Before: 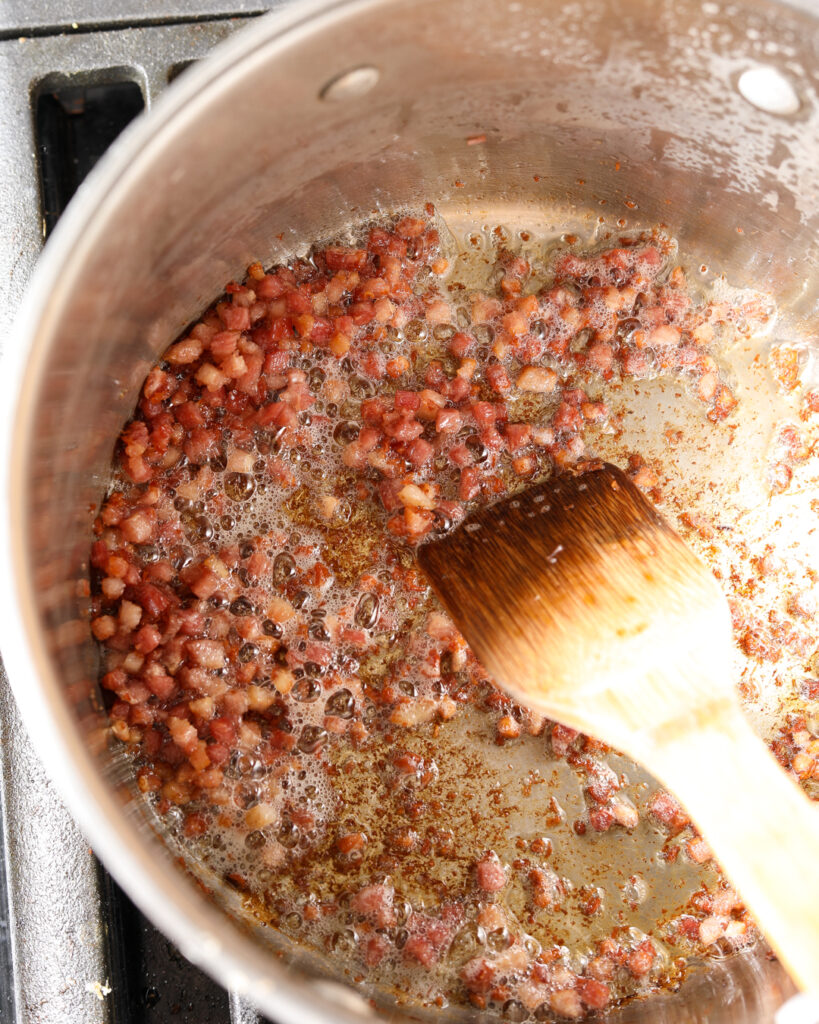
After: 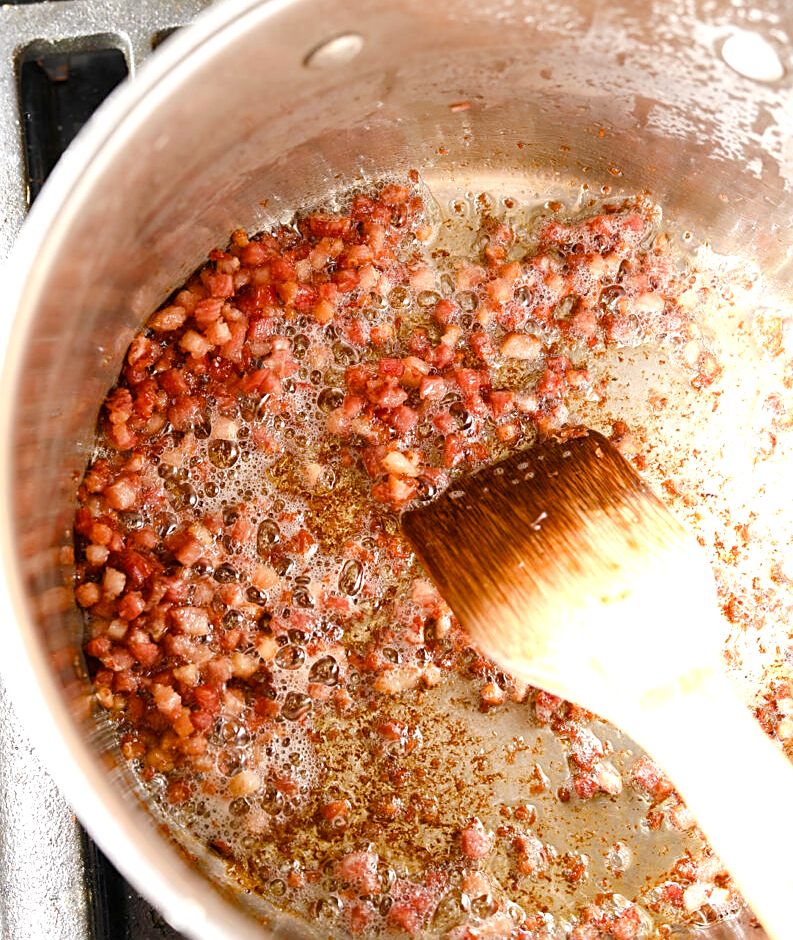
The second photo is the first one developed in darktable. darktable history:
crop: left 1.964%, top 3.251%, right 1.122%, bottom 4.933%
sharpen: on, module defaults
color balance rgb: perceptual saturation grading › global saturation 20%, perceptual saturation grading › highlights -50%, perceptual saturation grading › shadows 30%, perceptual brilliance grading › global brilliance 10%, perceptual brilliance grading › shadows 15%
